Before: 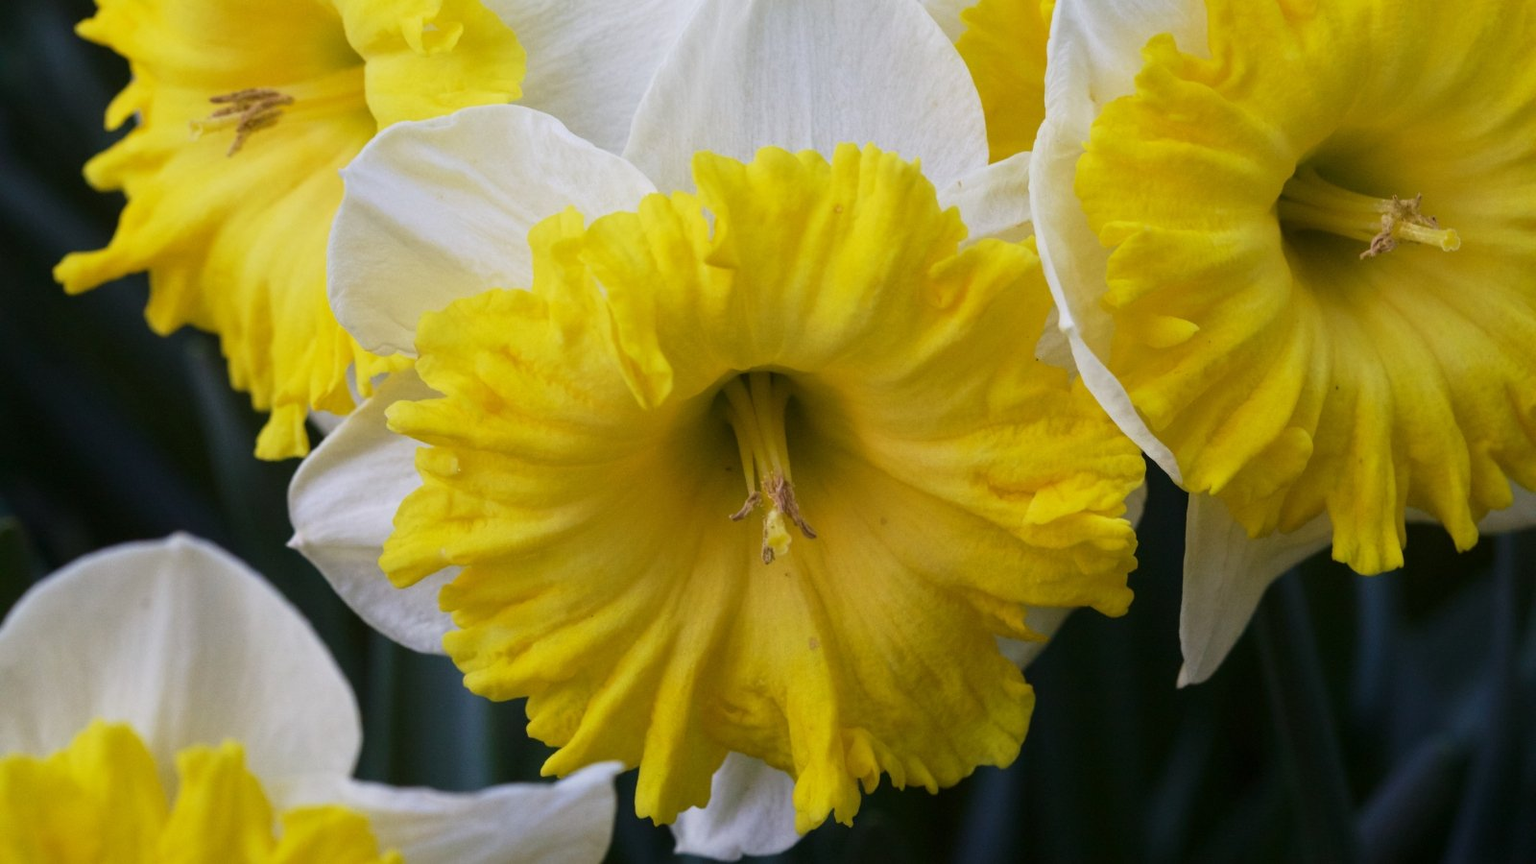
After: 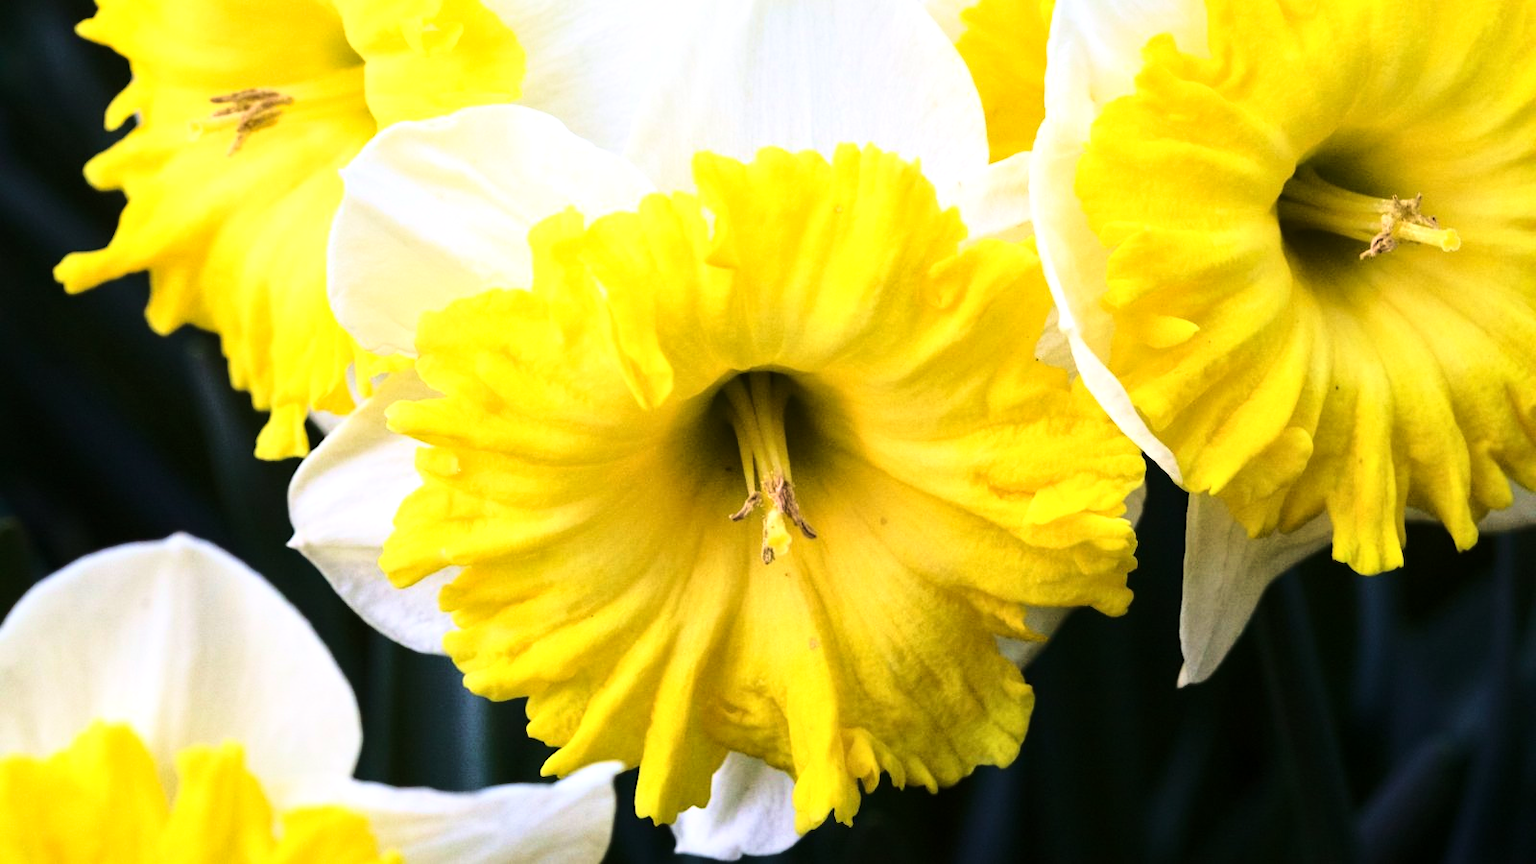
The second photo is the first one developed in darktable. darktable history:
velvia: on, module defaults
local contrast: mode bilateral grid, contrast 20, coarseness 50, detail 120%, midtone range 0.2
tone equalizer: -8 EV -0.75 EV, -7 EV -0.7 EV, -6 EV -0.6 EV, -5 EV -0.4 EV, -3 EV 0.4 EV, -2 EV 0.6 EV, -1 EV 0.7 EV, +0 EV 0.75 EV, edges refinement/feathering 500, mask exposure compensation -1.57 EV, preserve details no
base curve: curves: ch0 [(0, 0) (0.032, 0.037) (0.105, 0.228) (0.435, 0.76) (0.856, 0.983) (1, 1)]
